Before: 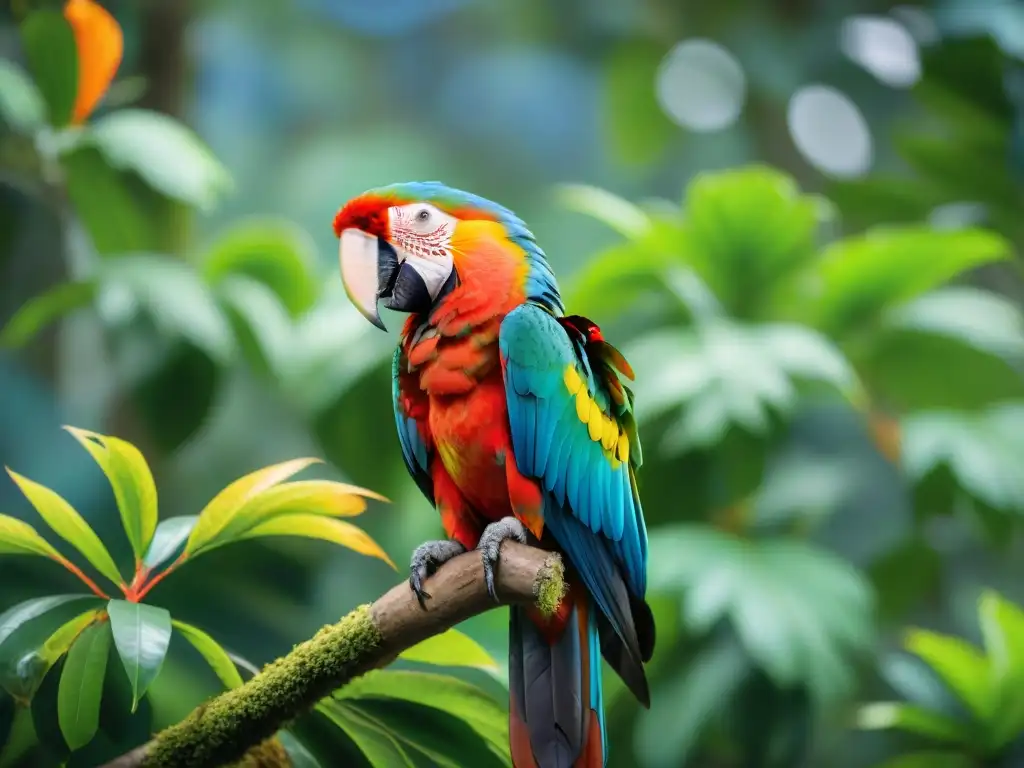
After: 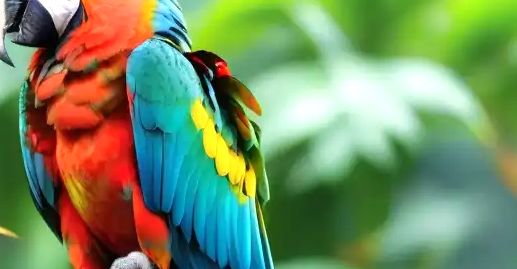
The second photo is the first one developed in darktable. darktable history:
crop: left 36.508%, top 34.535%, right 12.99%, bottom 30.433%
exposure: black level correction 0, exposure 0.499 EV, compensate highlight preservation false
